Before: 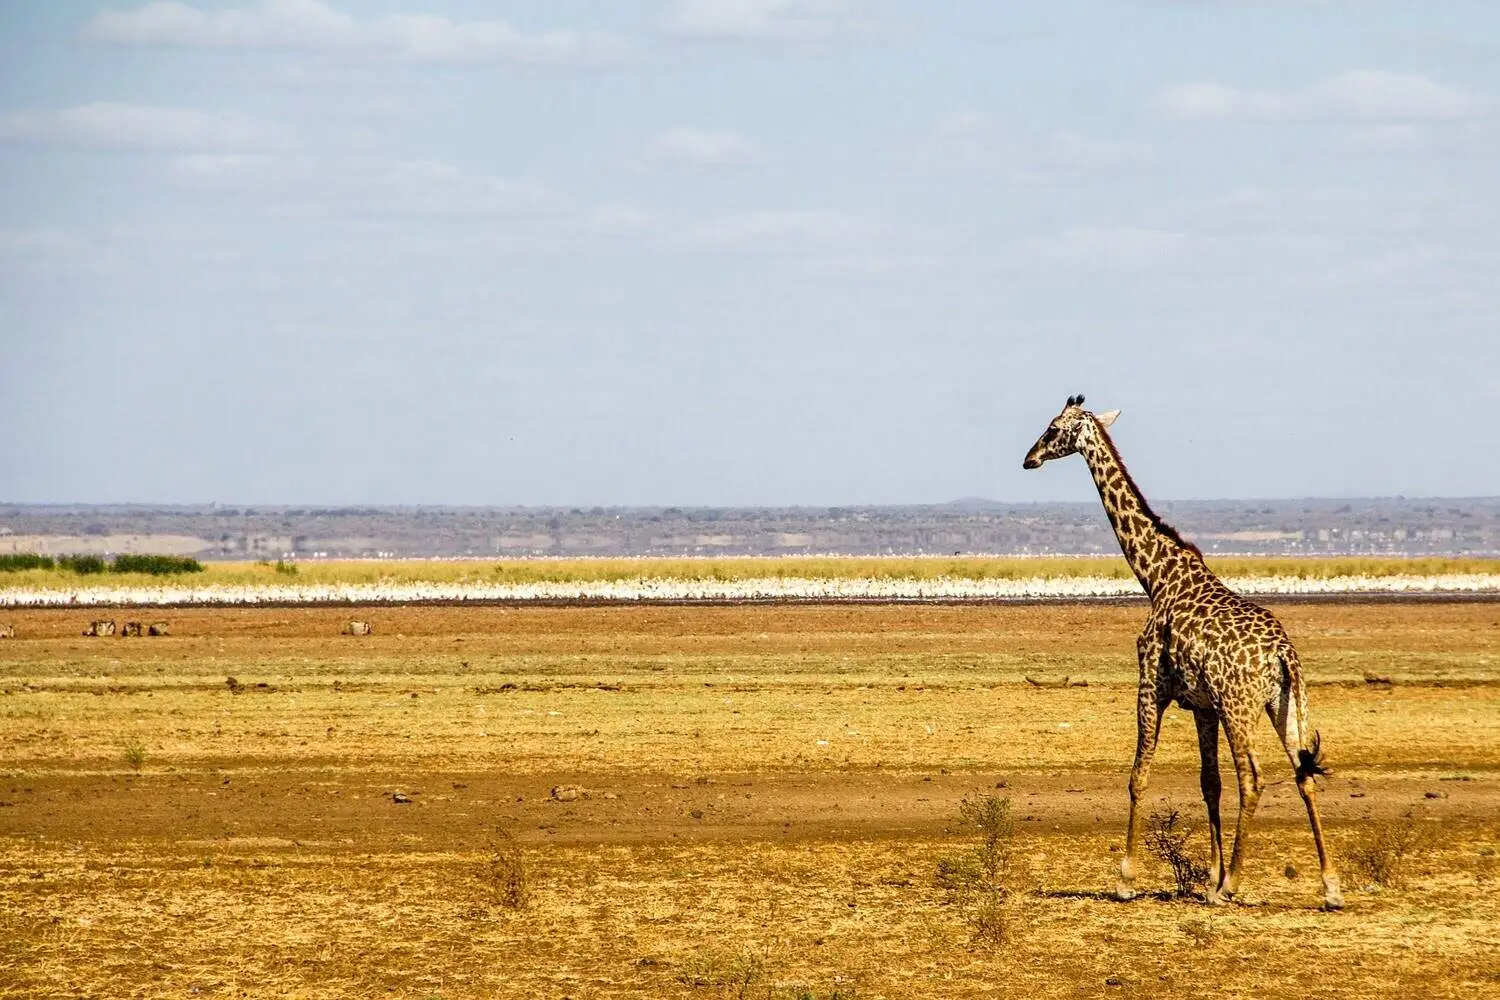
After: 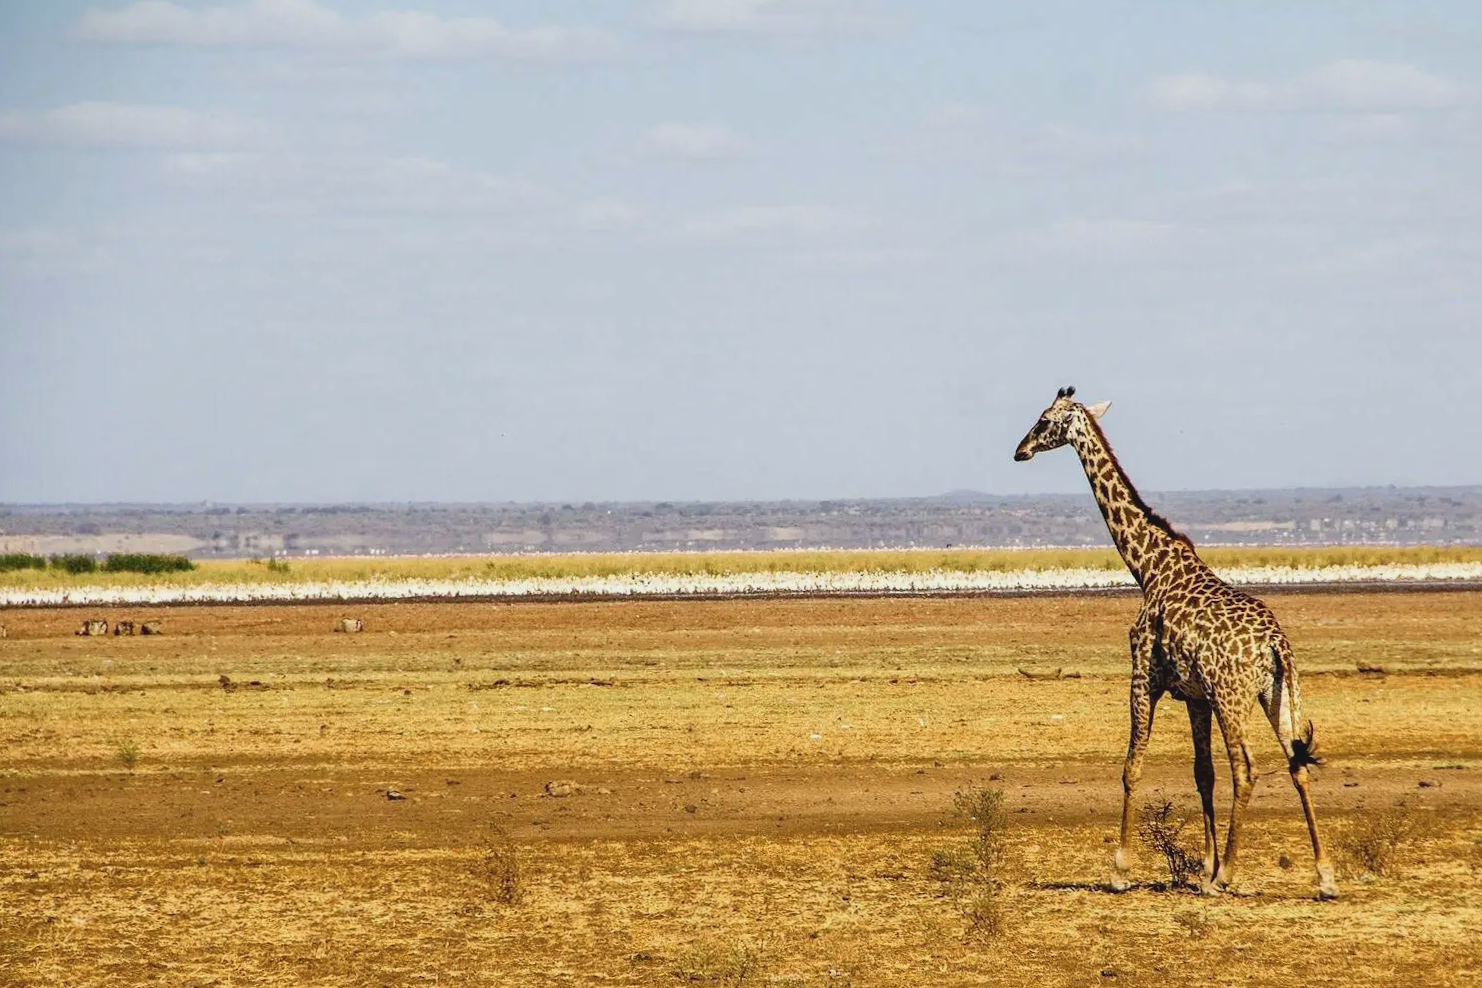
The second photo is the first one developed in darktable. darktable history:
rotate and perspective: rotation -0.45°, automatic cropping original format, crop left 0.008, crop right 0.992, crop top 0.012, crop bottom 0.988
contrast brightness saturation: contrast -0.1, saturation -0.1
